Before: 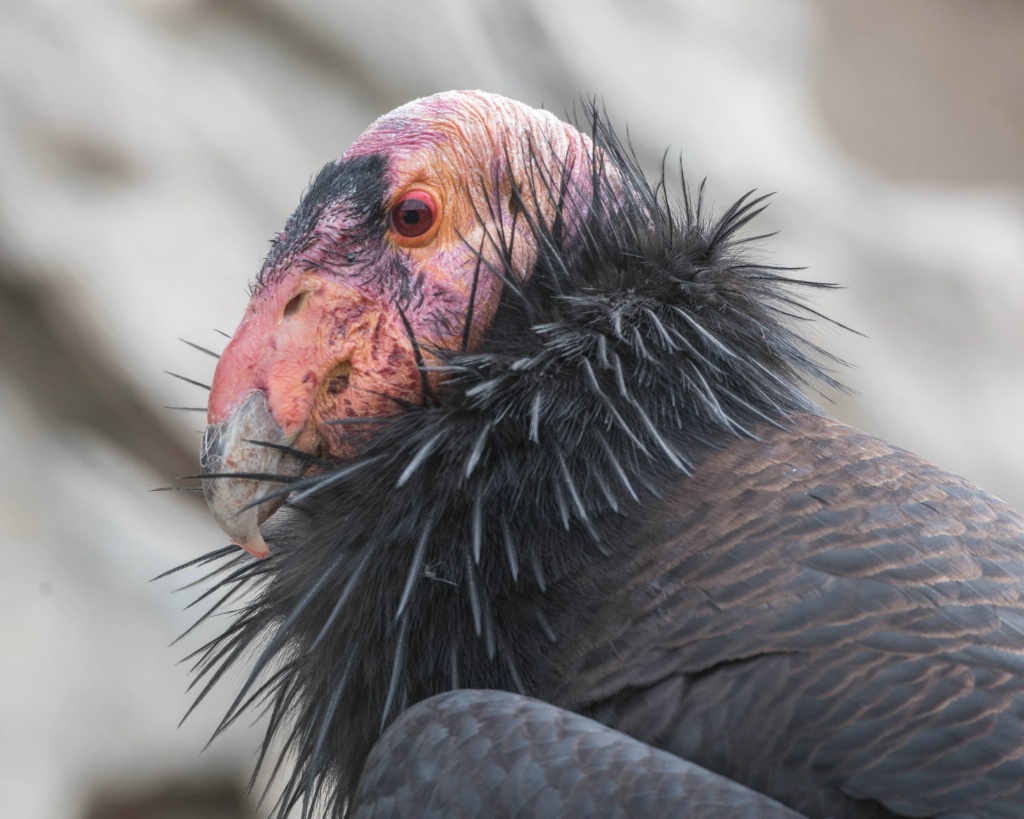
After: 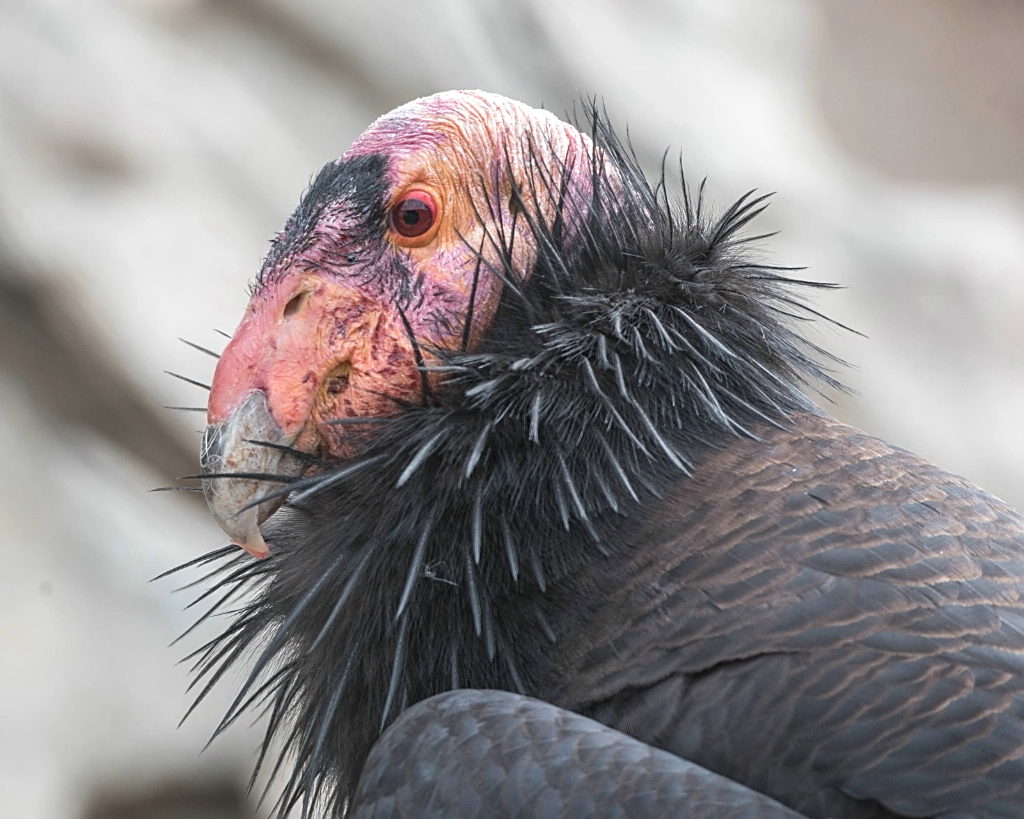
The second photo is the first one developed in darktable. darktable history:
sharpen: amount 0.55
exposure: exposure 0.197 EV, compensate highlight preservation false
